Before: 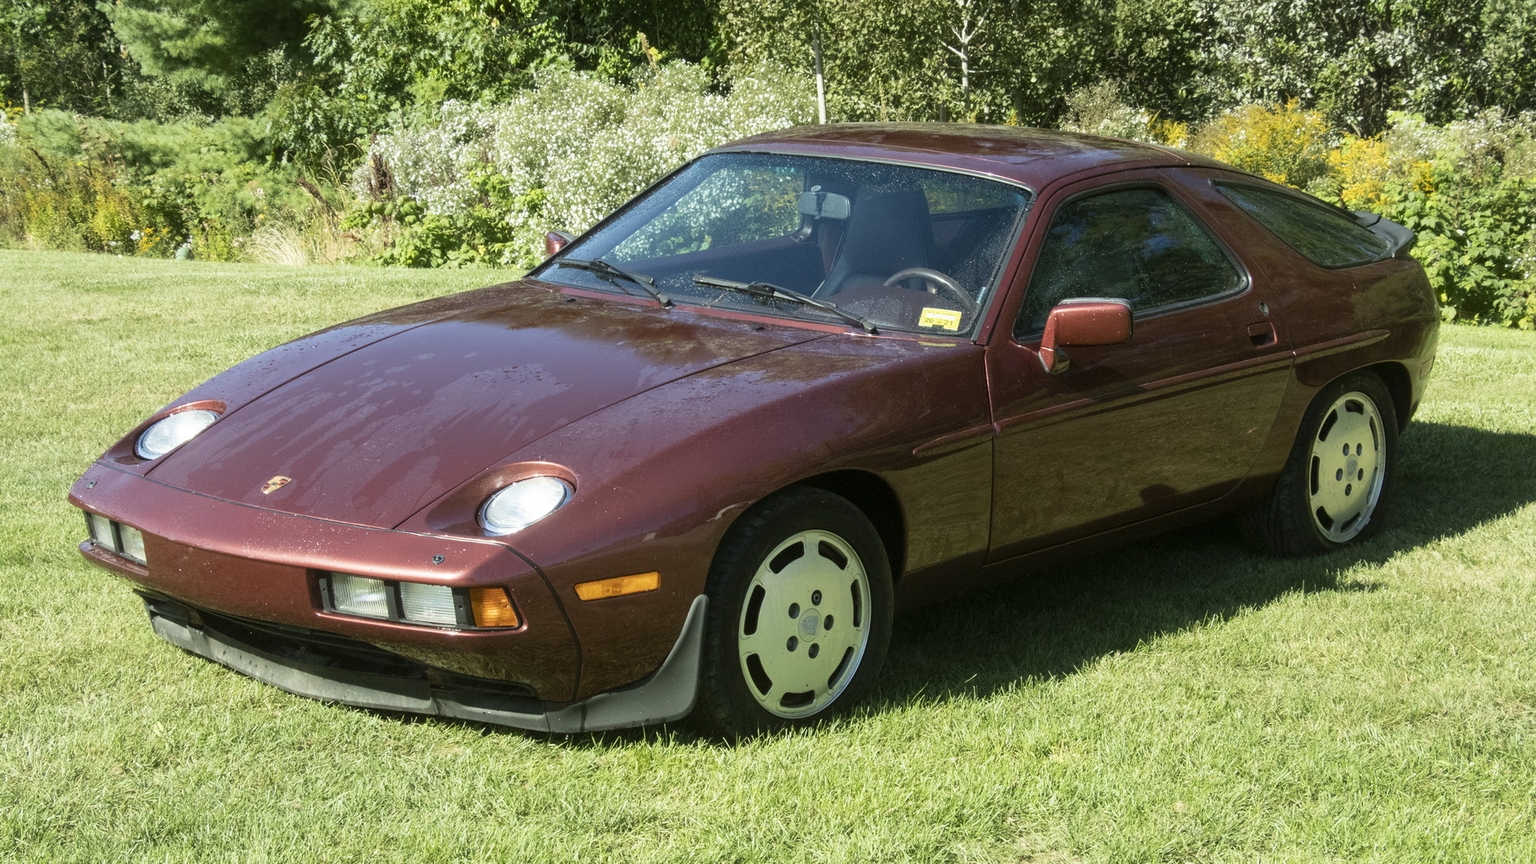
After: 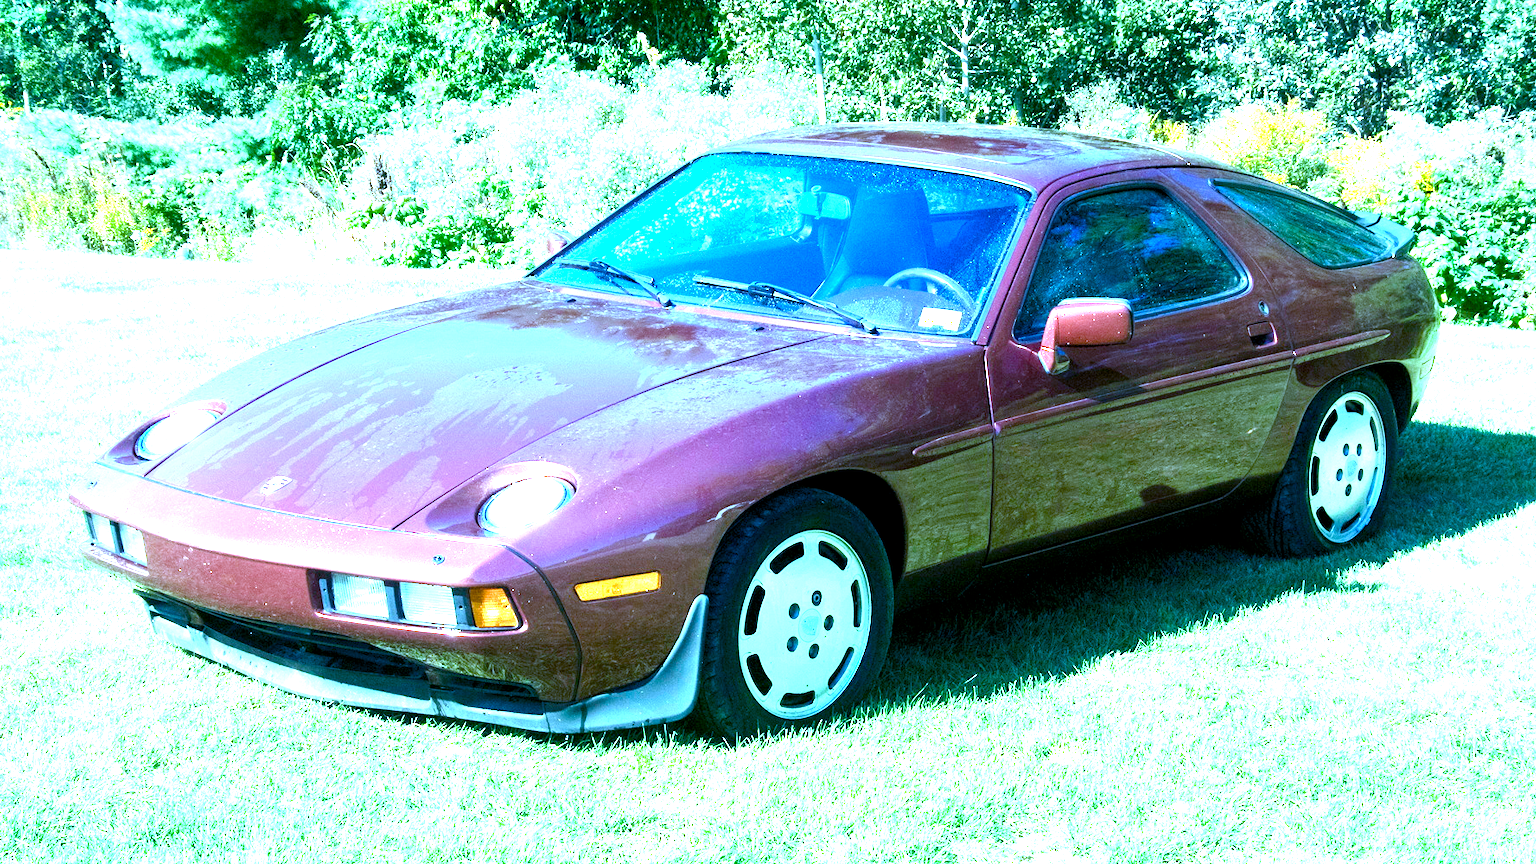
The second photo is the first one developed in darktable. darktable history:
color balance rgb: shadows lift › luminance -21.66%, shadows lift › chroma 6.57%, shadows lift › hue 270°, power › chroma 0.68%, power › hue 60°, highlights gain › luminance 6.08%, highlights gain › chroma 1.33%, highlights gain › hue 90°, global offset › luminance -0.87%, perceptual saturation grading › global saturation 26.86%, perceptual saturation grading › highlights -28.39%, perceptual saturation grading › mid-tones 15.22%, perceptual saturation grading › shadows 33.98%, perceptual brilliance grading › highlights 10%, perceptual brilliance grading › mid-tones 5%
exposure: black level correction 0, exposure 1.1 EV, compensate exposure bias true, compensate highlight preservation false
white balance: red 0.766, blue 1.537
